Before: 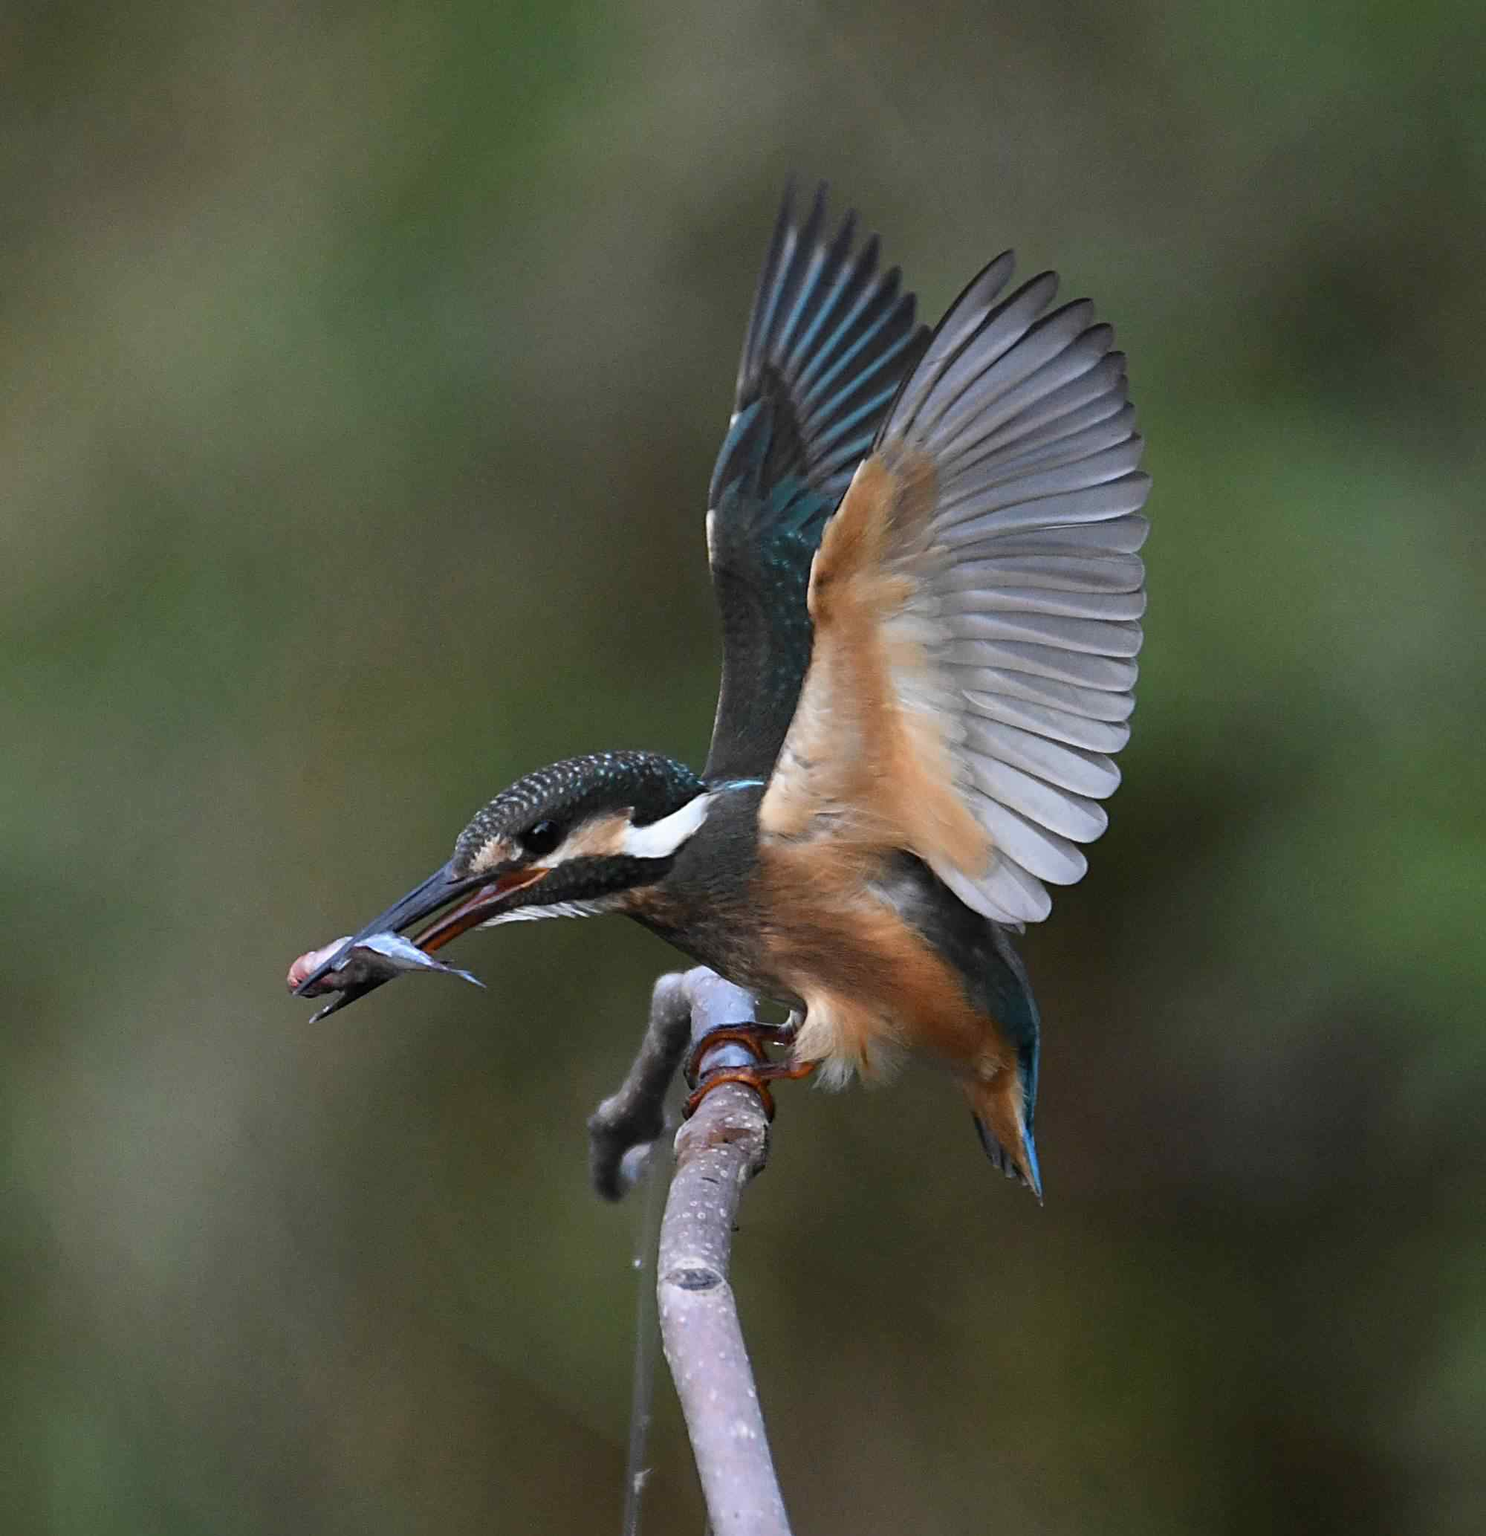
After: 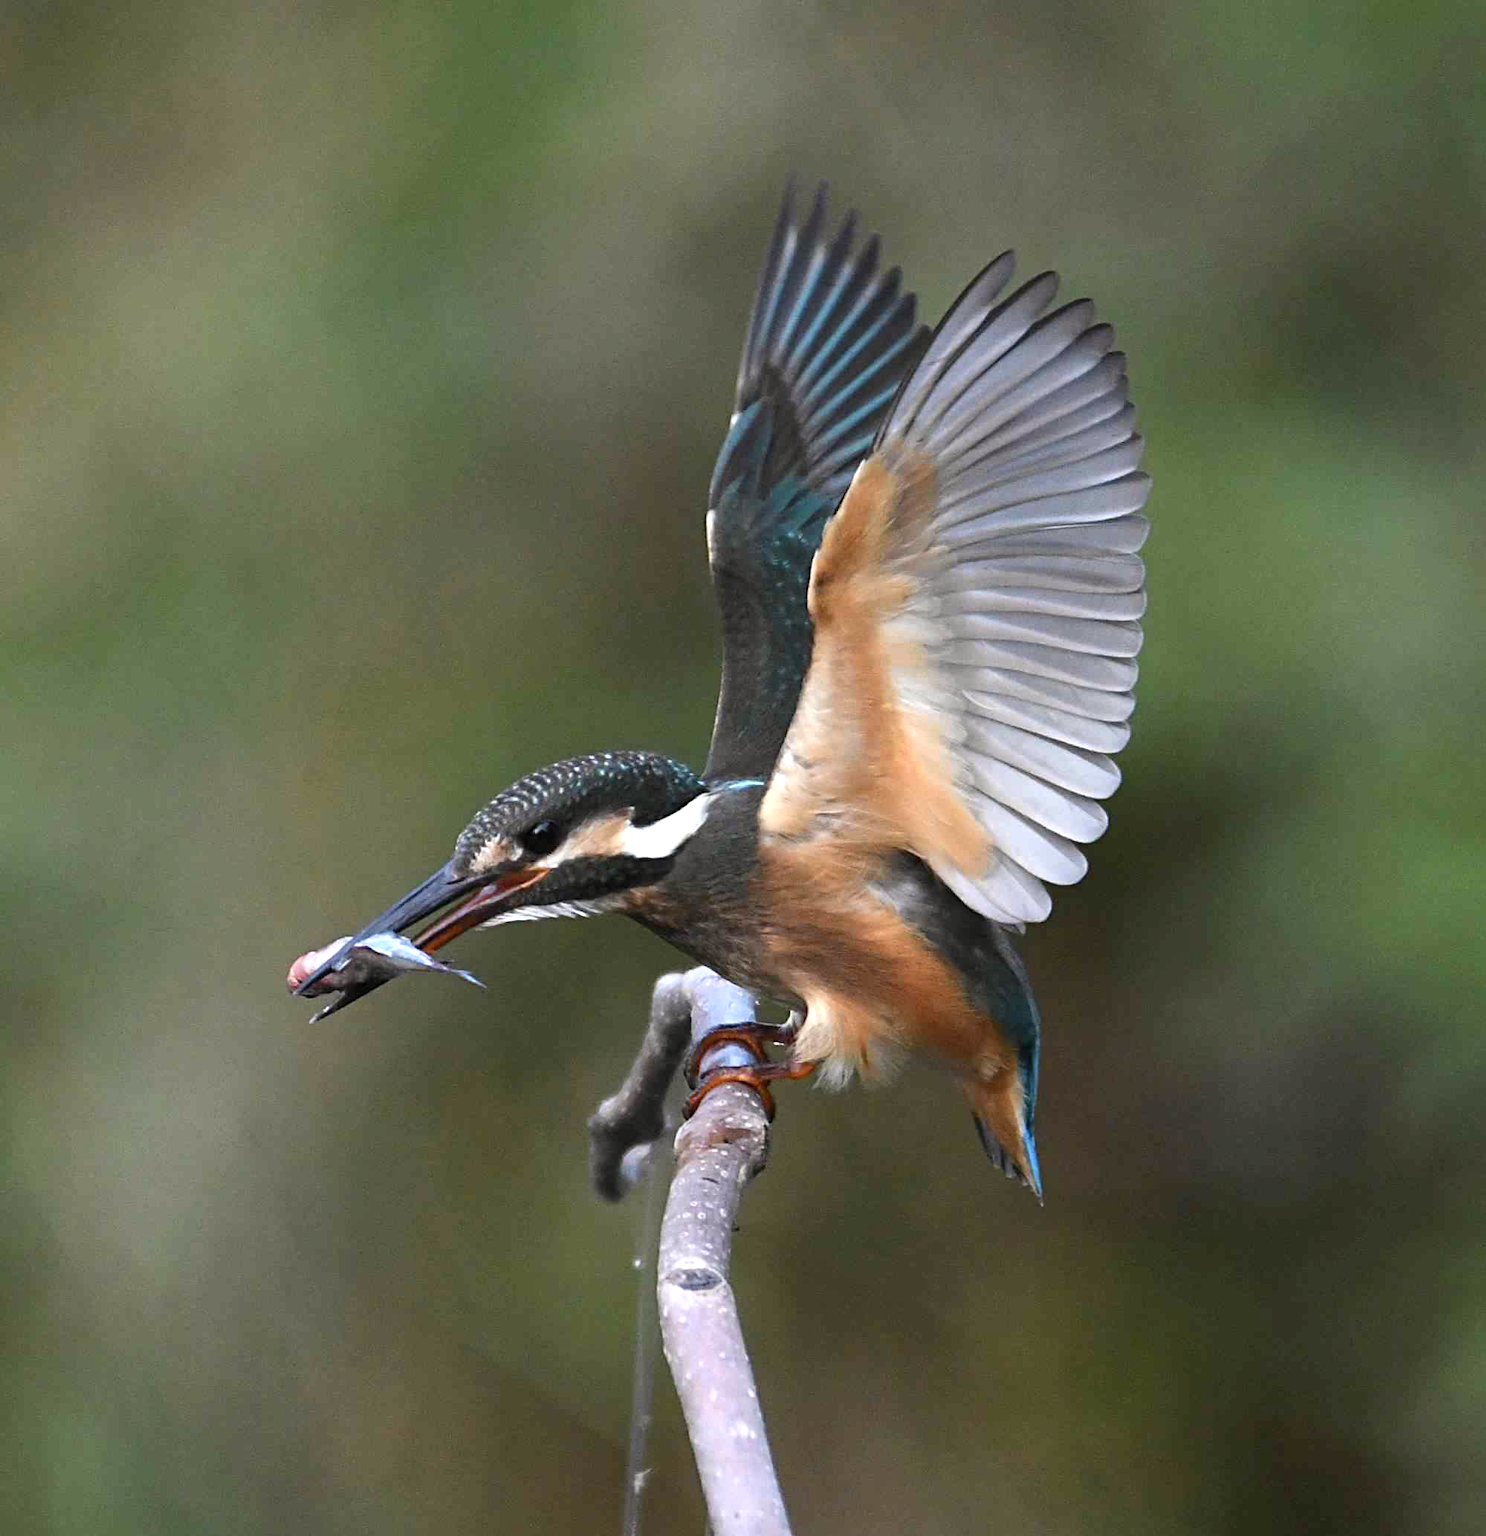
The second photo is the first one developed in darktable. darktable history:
exposure: exposure 0.6 EV, compensate highlight preservation false
color calibration: x 0.342, y 0.356, temperature 5122 K
